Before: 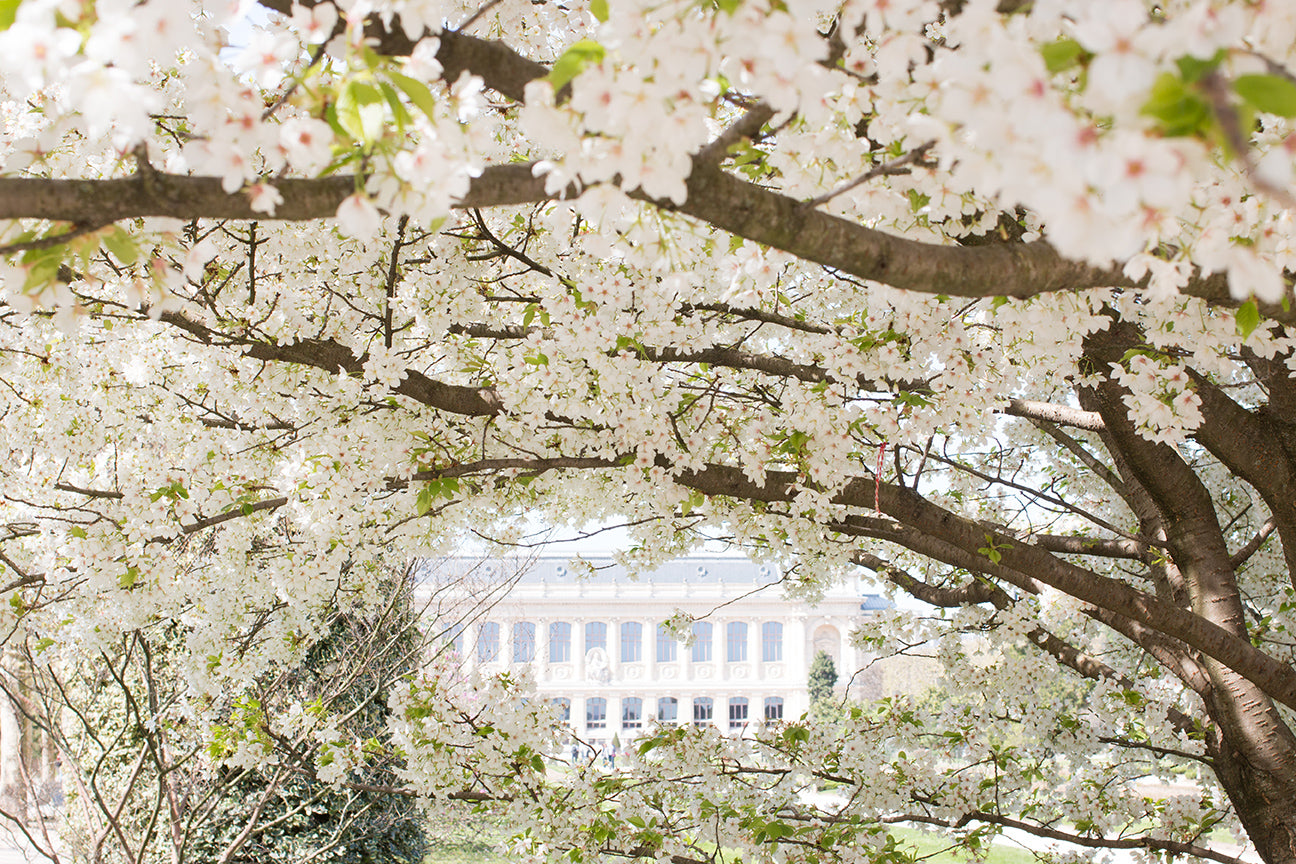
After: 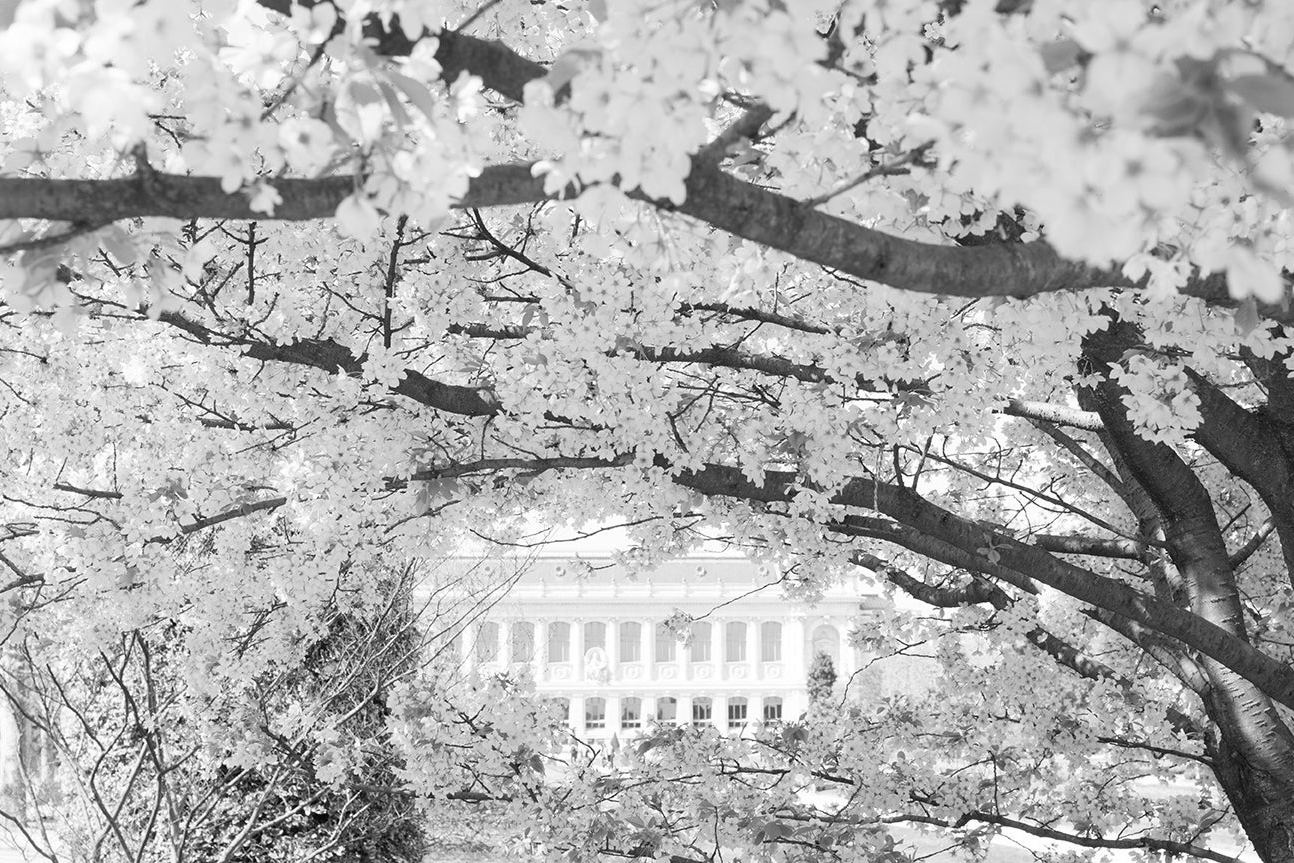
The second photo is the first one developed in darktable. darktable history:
monochrome: on, module defaults
crop and rotate: left 0.126%
white balance: red 0.983, blue 1.036
